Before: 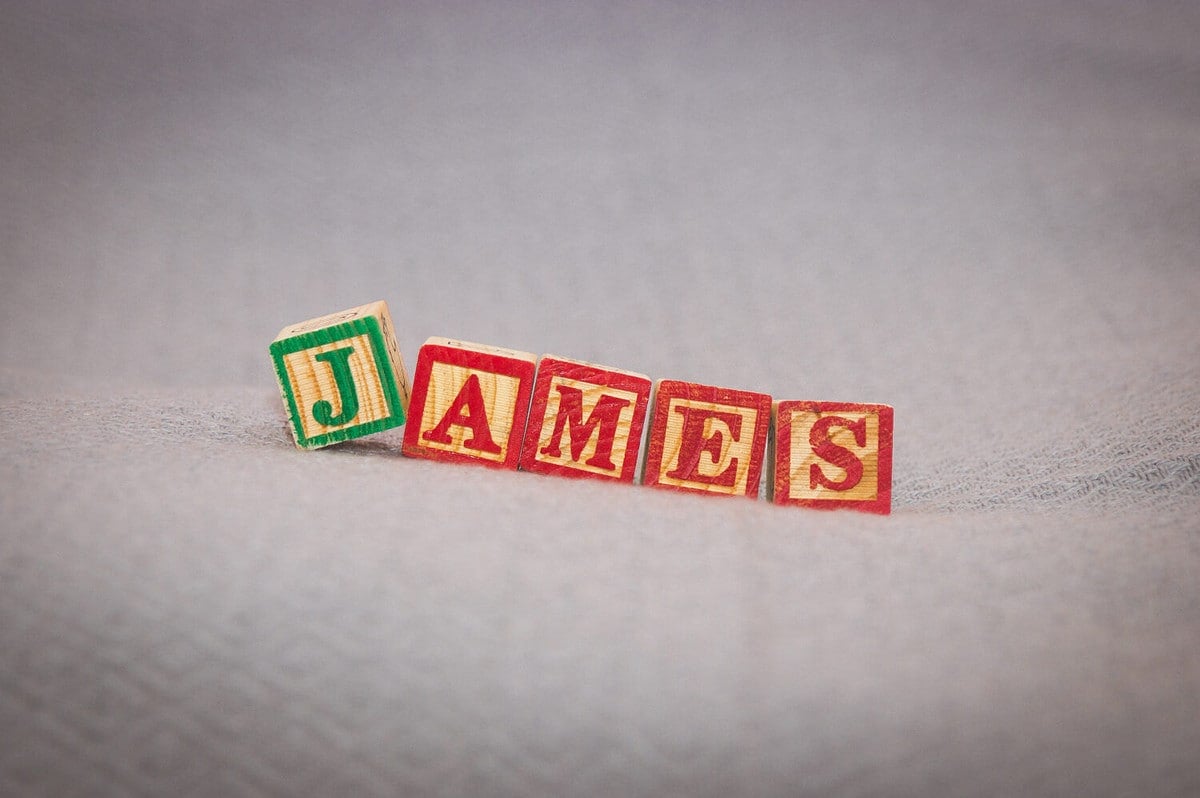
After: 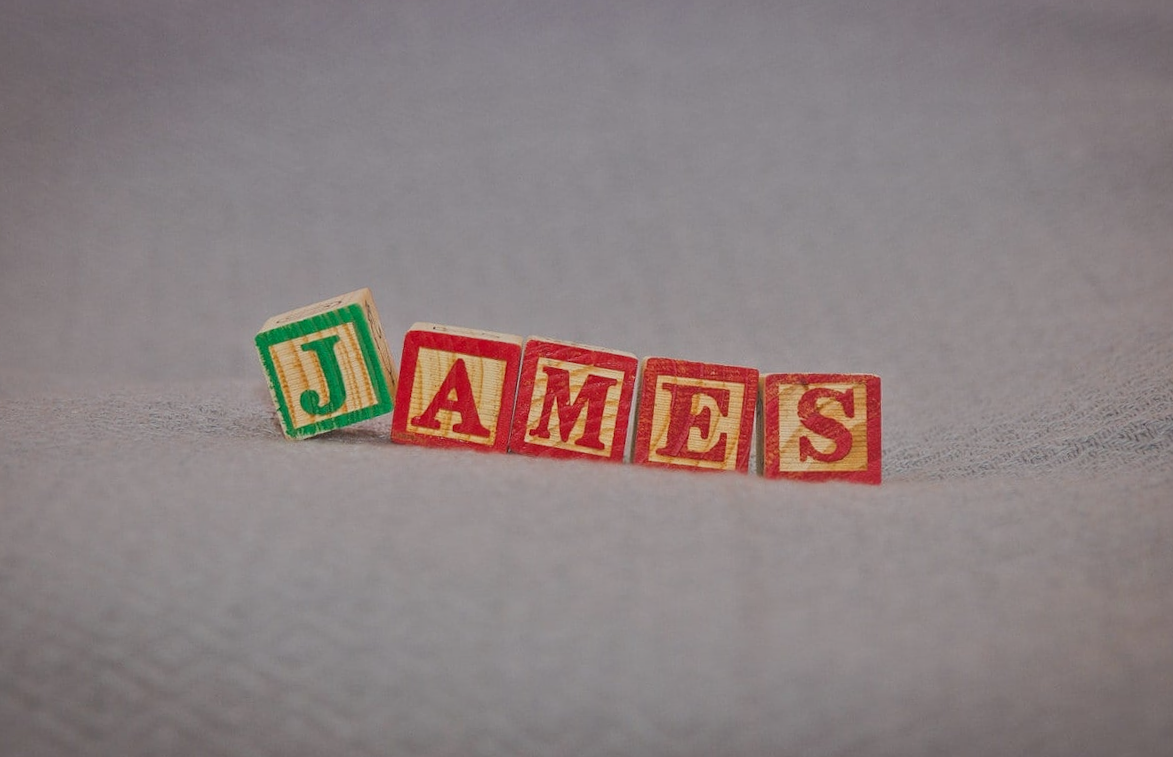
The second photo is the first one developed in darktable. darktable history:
rotate and perspective: rotation -2°, crop left 0.022, crop right 0.978, crop top 0.049, crop bottom 0.951
tone equalizer: -8 EV -0.002 EV, -7 EV 0.005 EV, -6 EV -0.008 EV, -5 EV 0.007 EV, -4 EV -0.042 EV, -3 EV -0.233 EV, -2 EV -0.662 EV, -1 EV -0.983 EV, +0 EV -0.969 EV, smoothing diameter 2%, edges refinement/feathering 20, mask exposure compensation -1.57 EV, filter diffusion 5
shadows and highlights: on, module defaults
